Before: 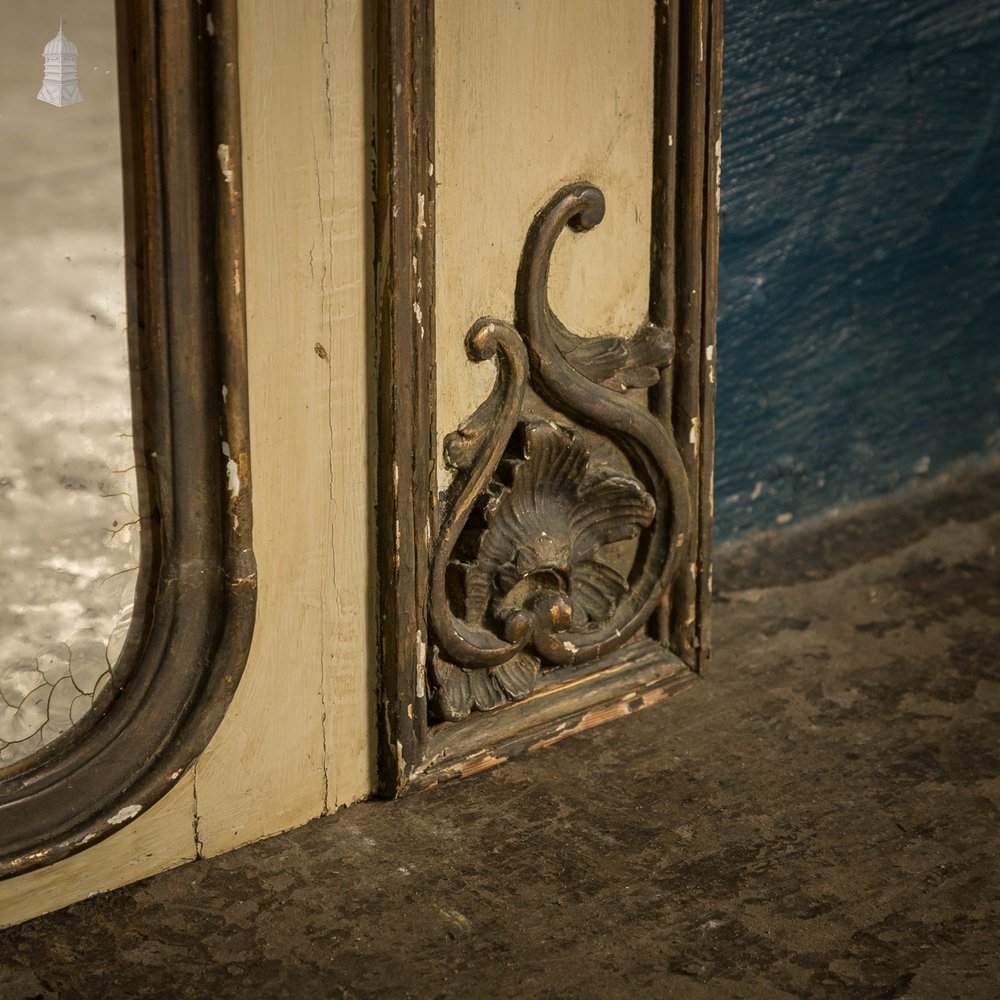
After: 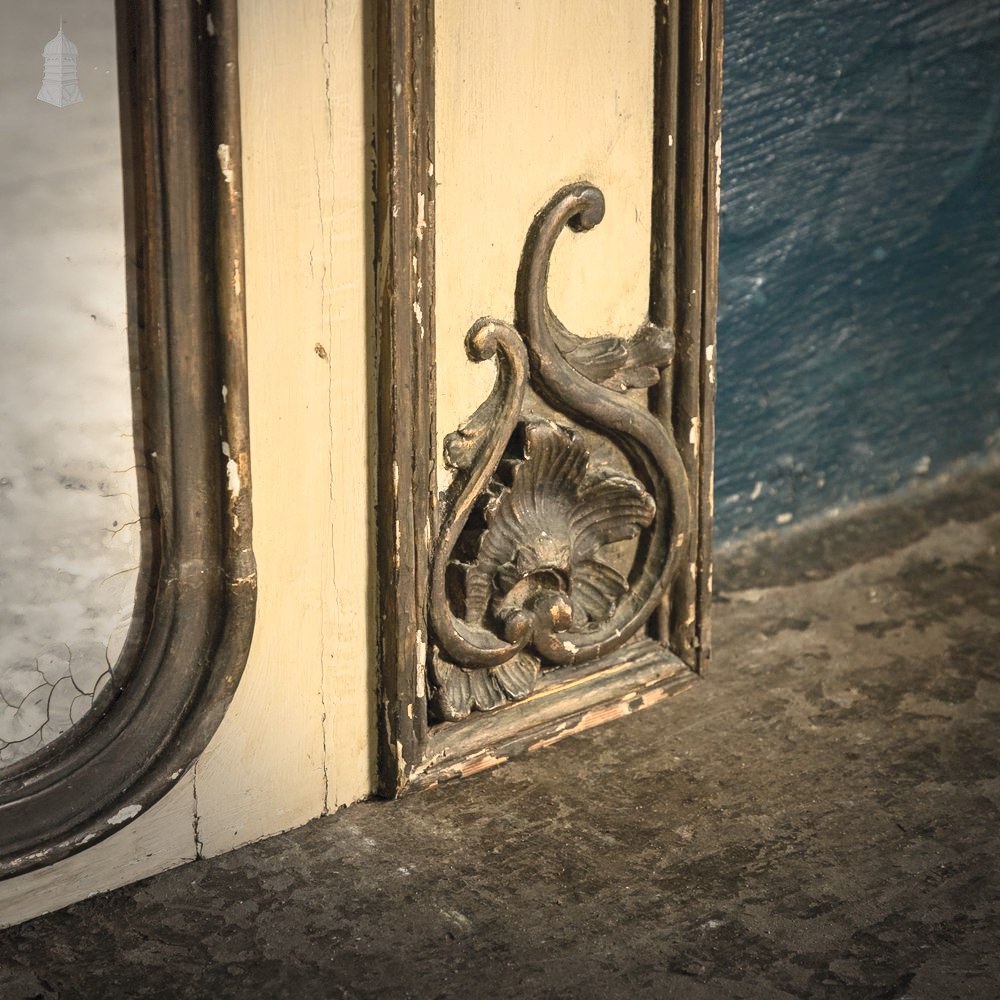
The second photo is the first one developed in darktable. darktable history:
contrast brightness saturation: contrast 0.376, brightness 0.539
vignetting: center (0.218, -0.242), automatic ratio true, dithering 8-bit output
